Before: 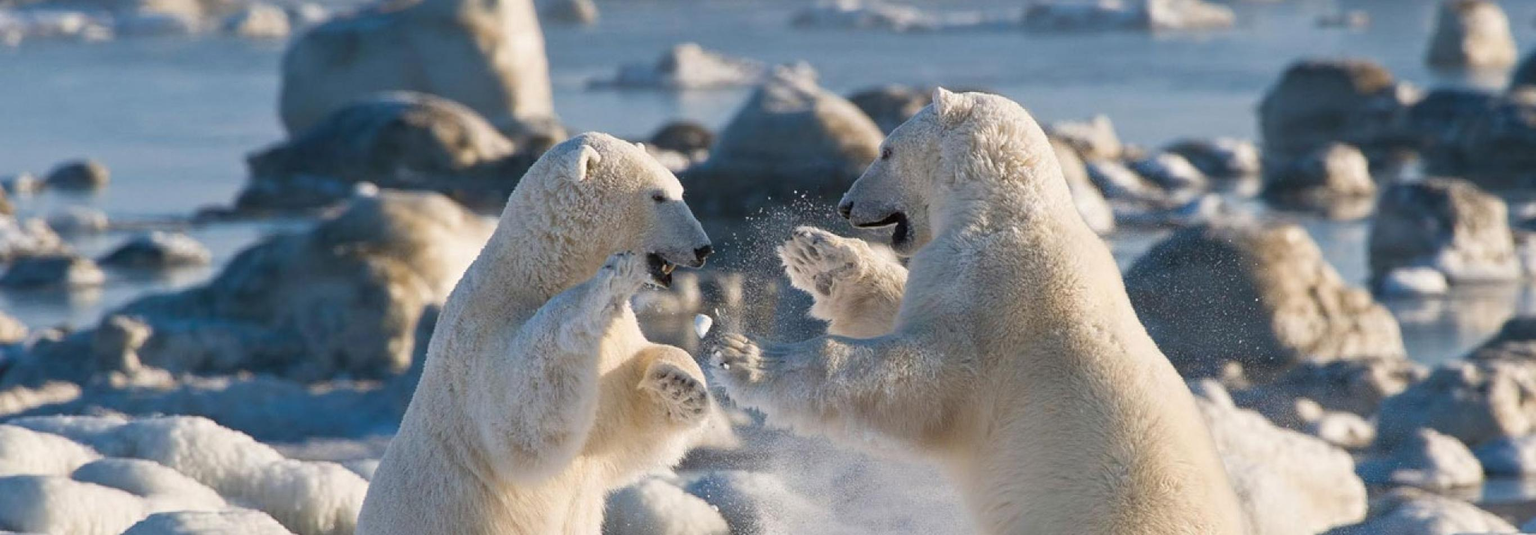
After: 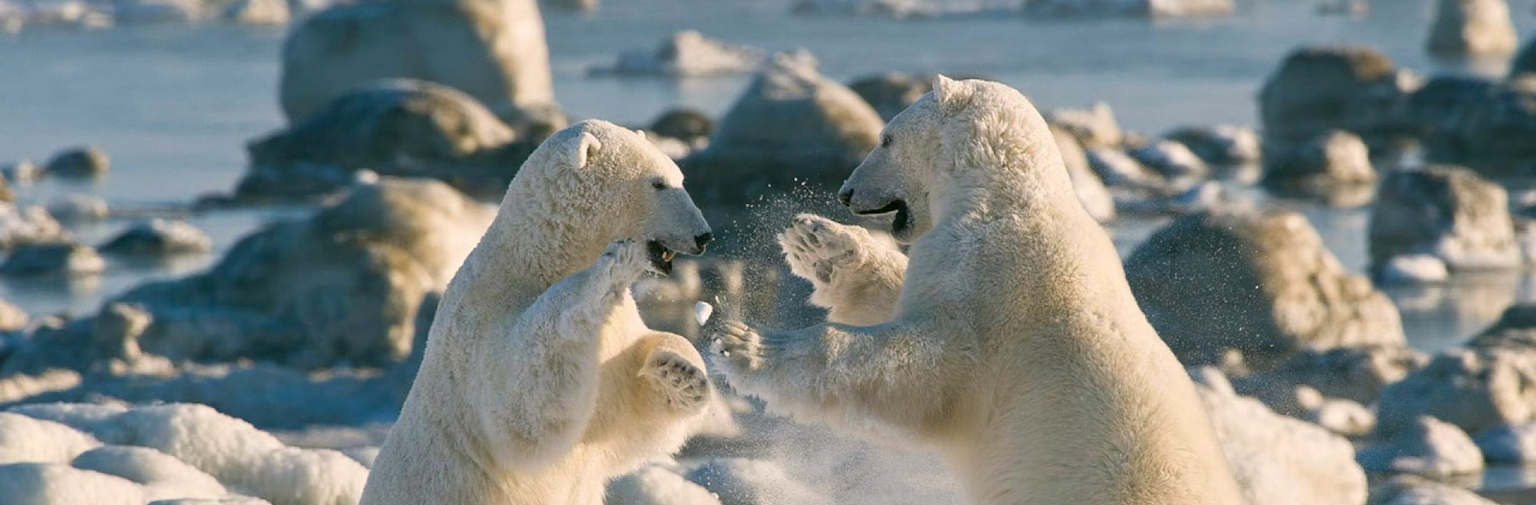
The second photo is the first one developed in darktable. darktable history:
crop and rotate: top 2.479%, bottom 3.018%
color correction: highlights a* 4.02, highlights b* 4.98, shadows a* -7.55, shadows b* 4.98
